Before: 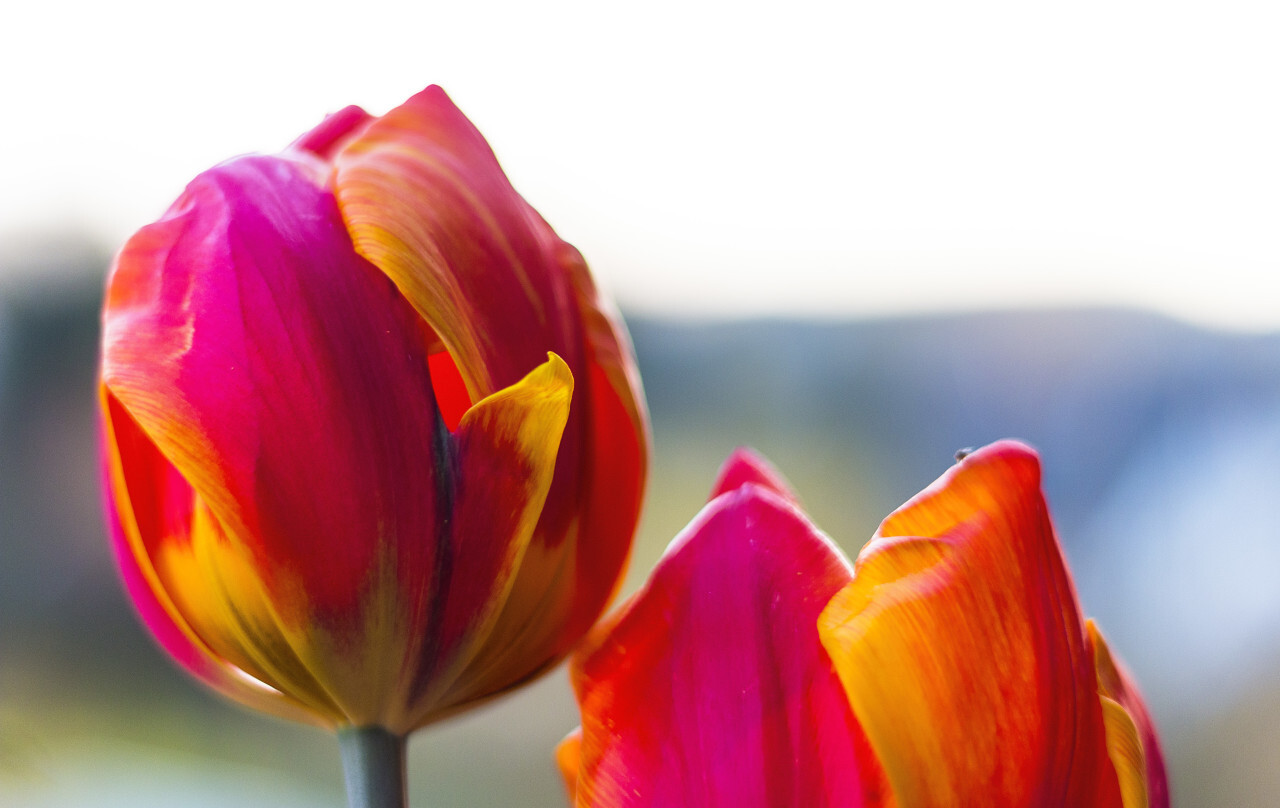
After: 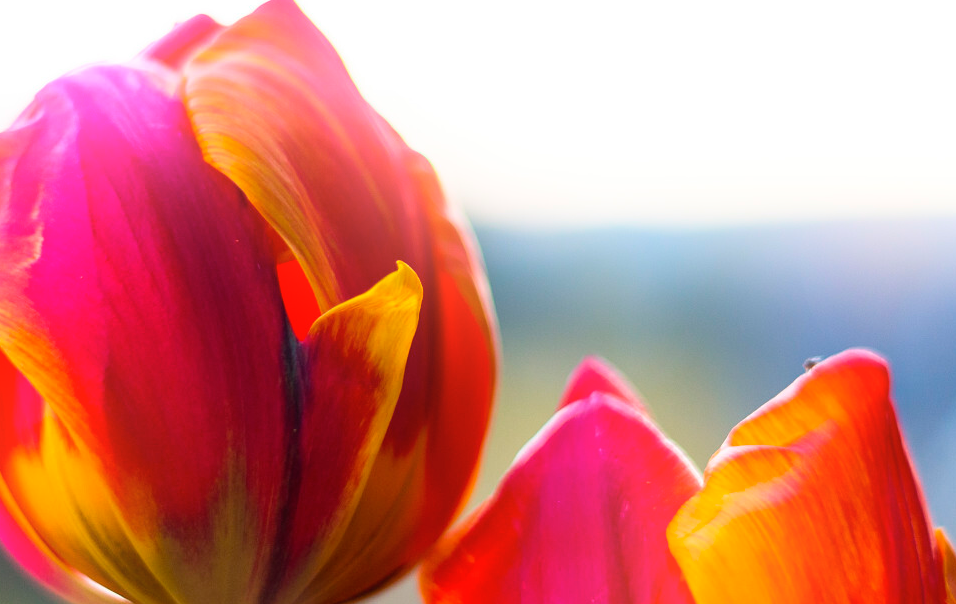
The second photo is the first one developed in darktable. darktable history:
crop and rotate: left 11.831%, top 11.346%, right 13.429%, bottom 13.899%
bloom: on, module defaults
